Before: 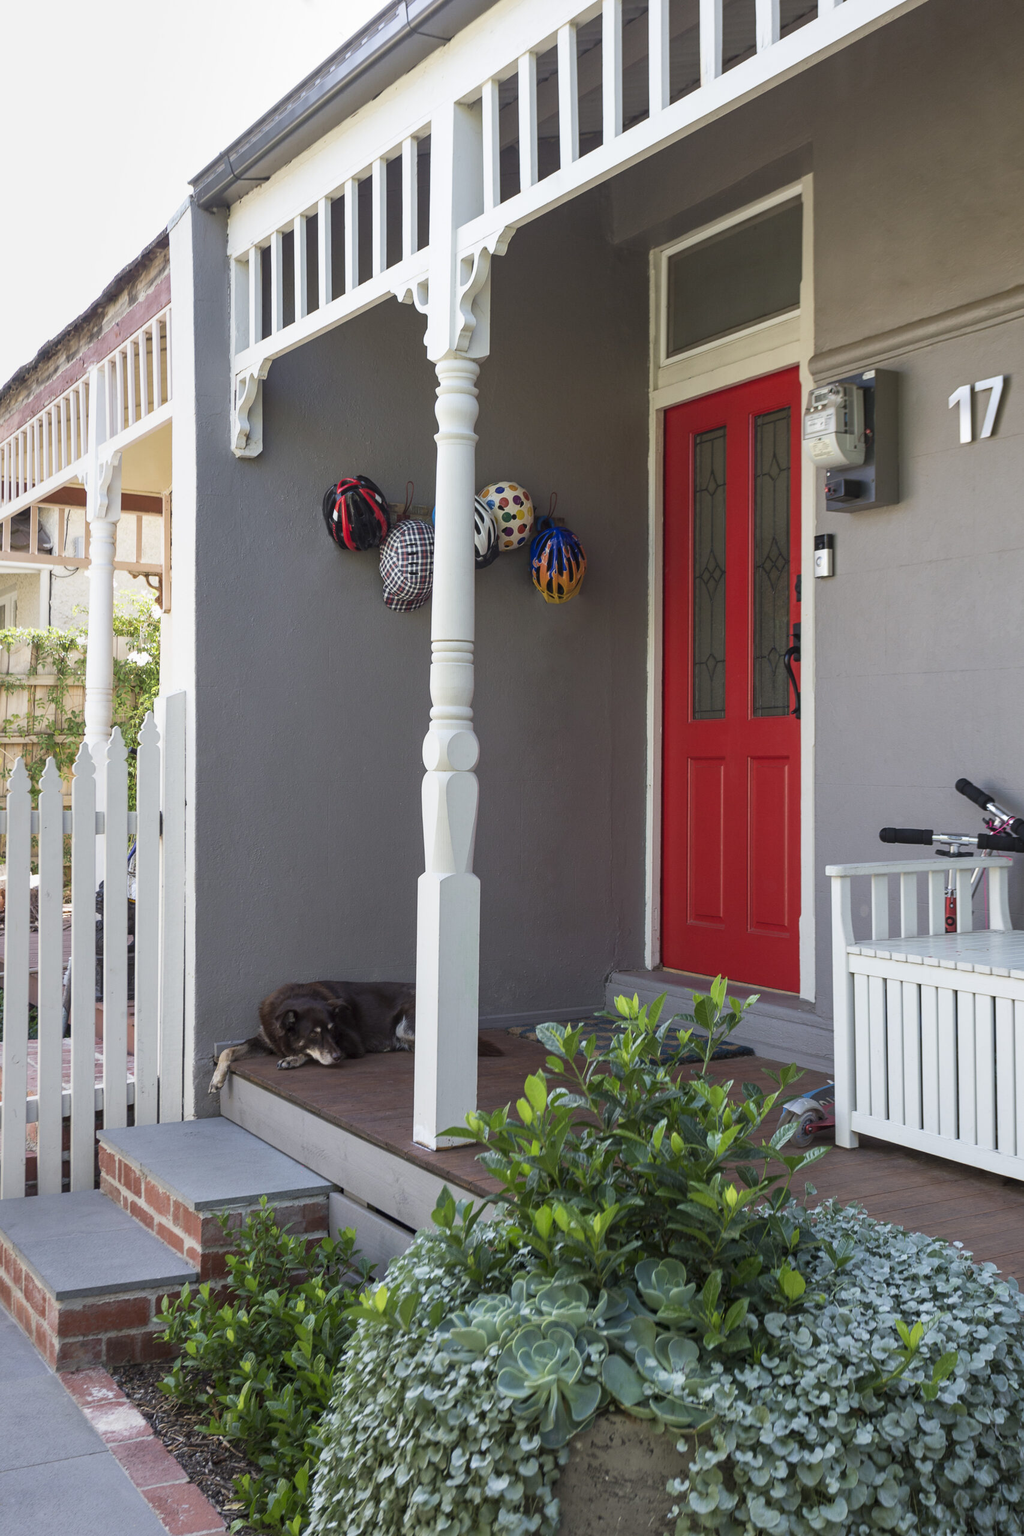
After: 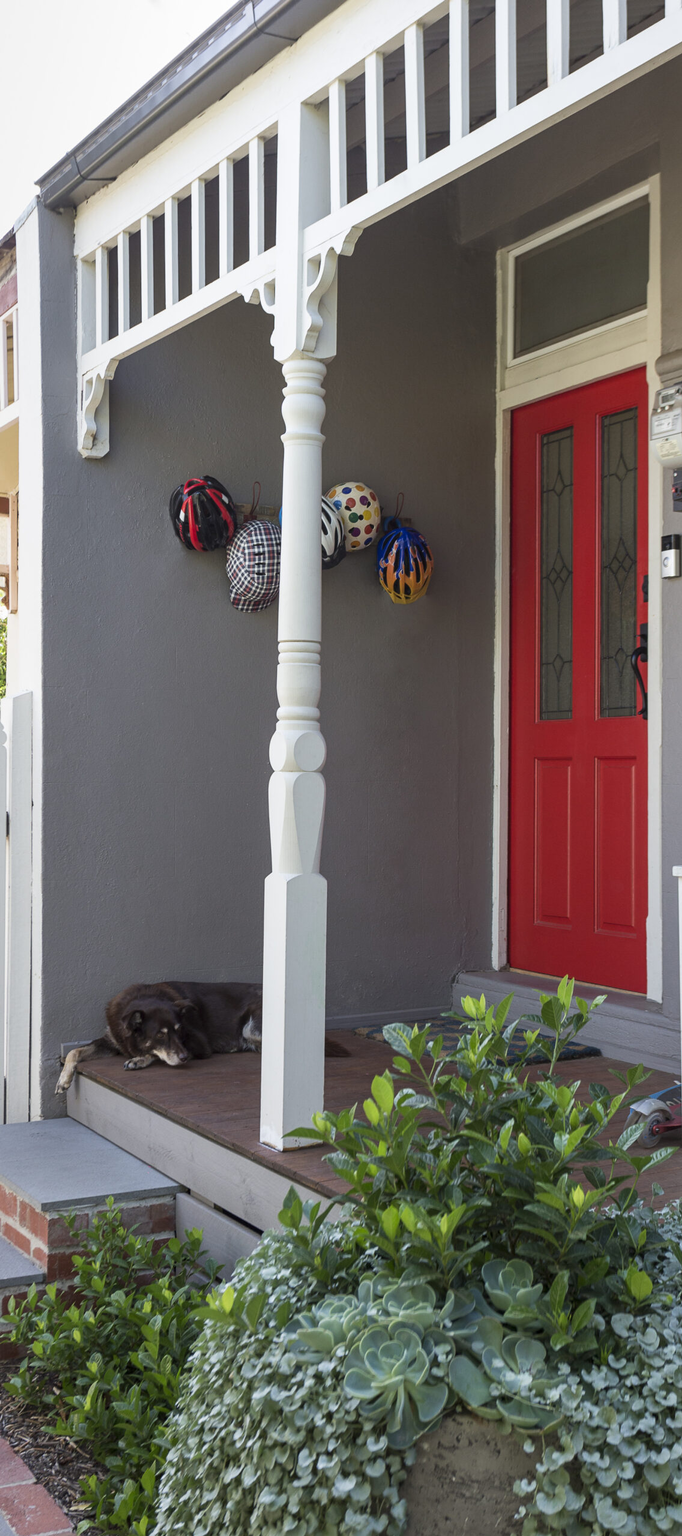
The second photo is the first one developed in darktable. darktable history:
crop and rotate: left 15.055%, right 18.278%
